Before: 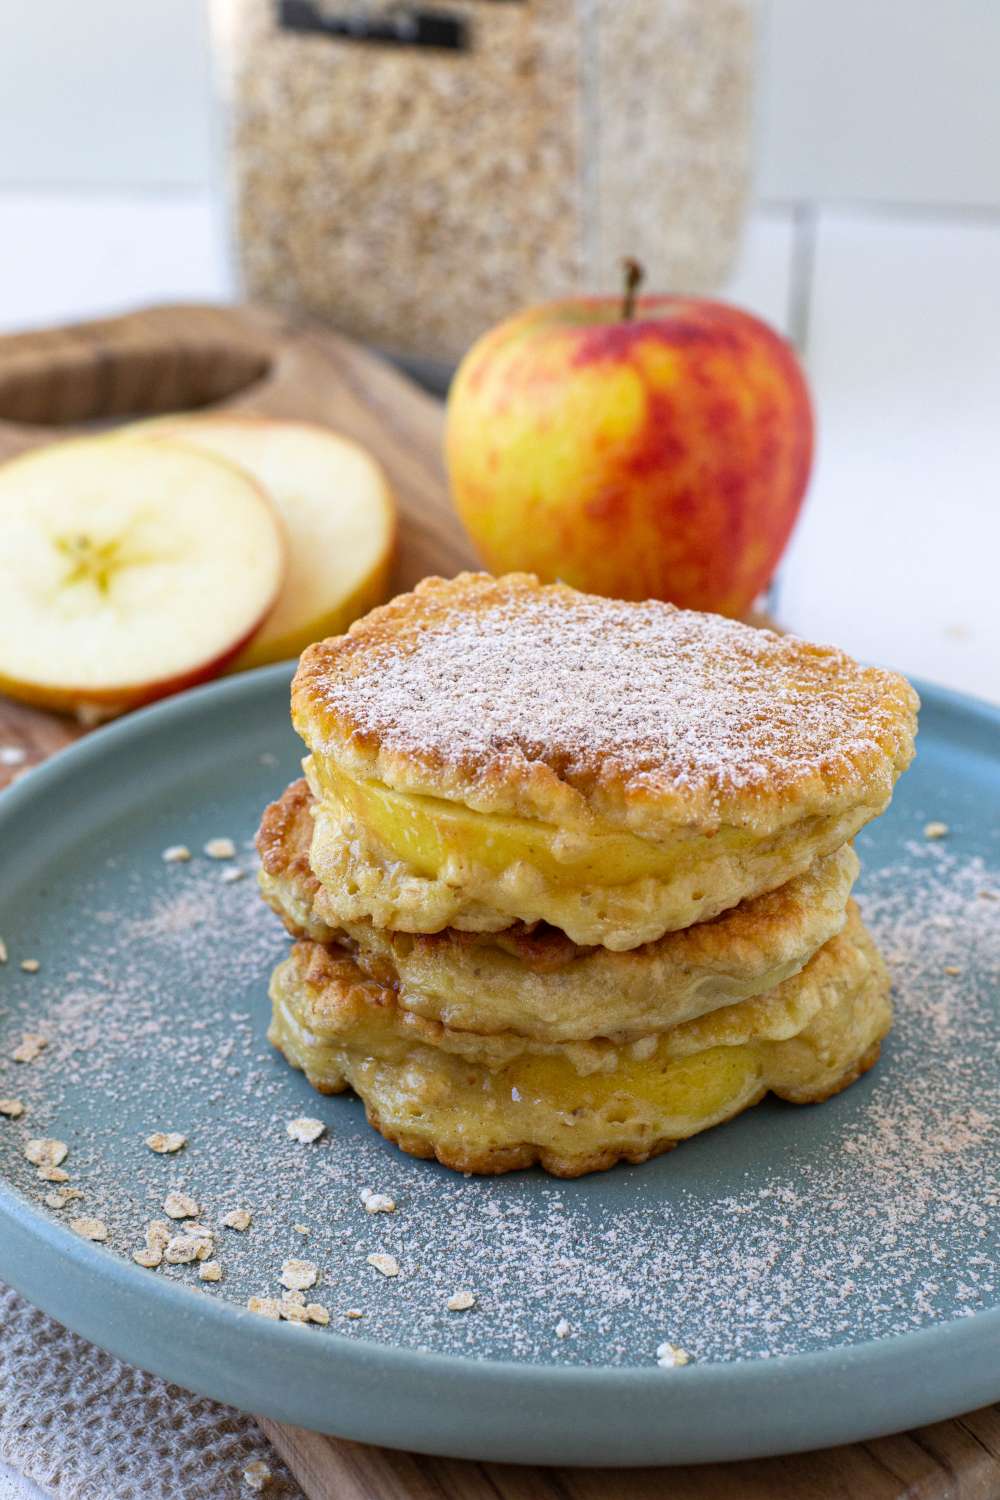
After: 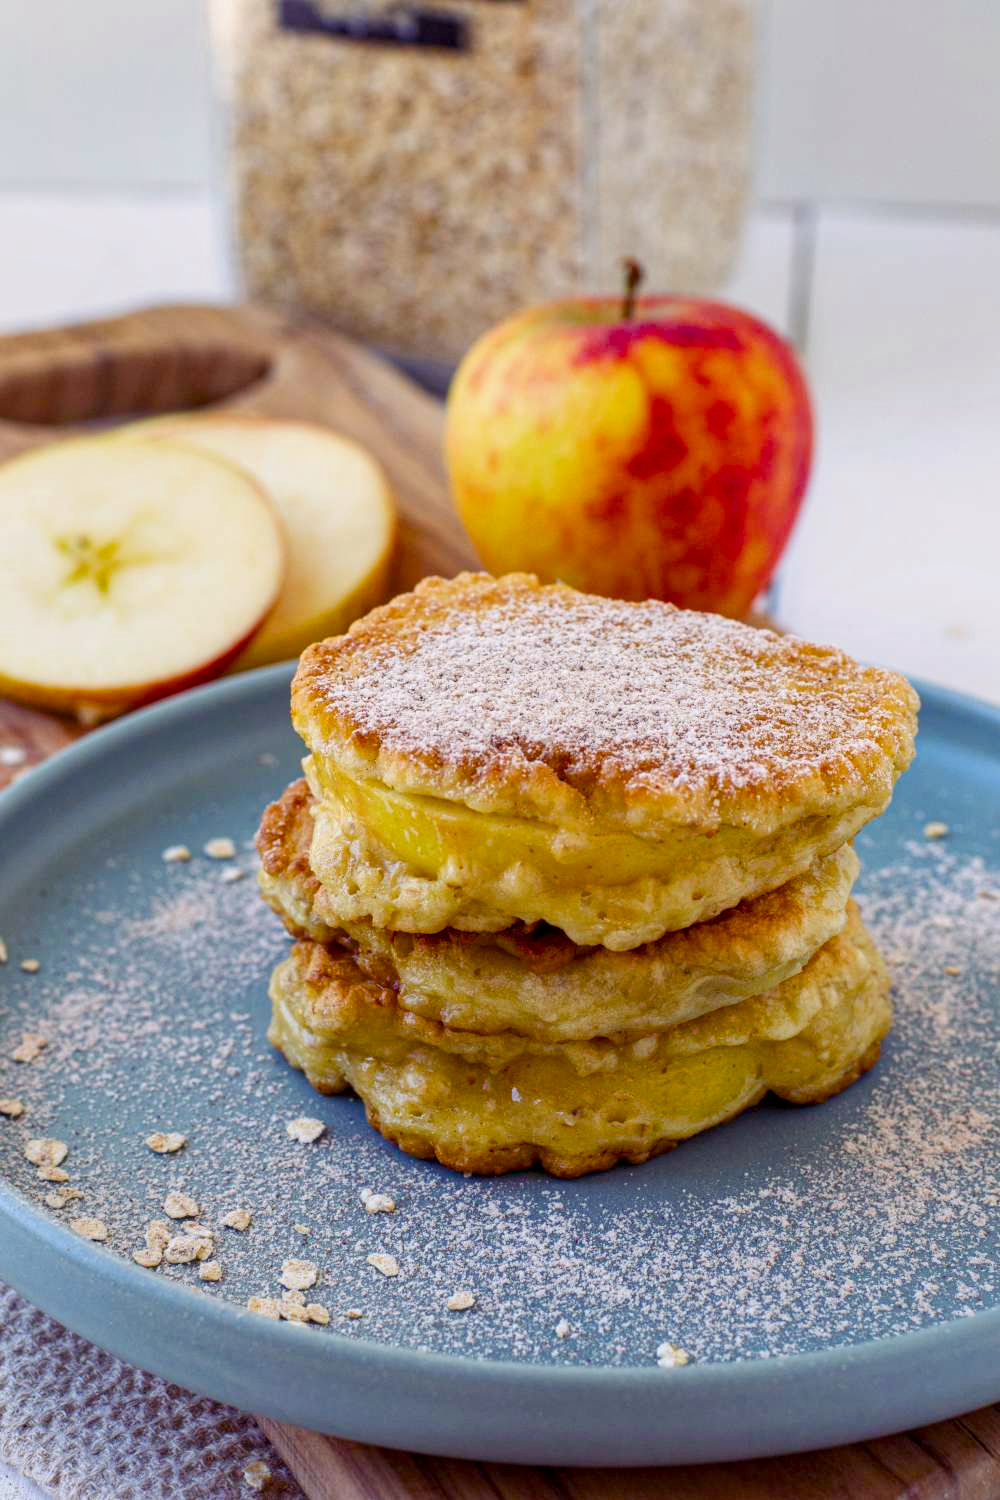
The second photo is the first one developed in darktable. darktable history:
color balance rgb: shadows lift › luminance -21.298%, shadows lift › chroma 9.301%, shadows lift › hue 286.39°, highlights gain › chroma 1.087%, highlights gain › hue 60.06°, perceptual saturation grading › global saturation 20%, perceptual saturation grading › highlights -14.408%, perceptual saturation grading › shadows 49.281%, contrast -9.962%
local contrast: on, module defaults
